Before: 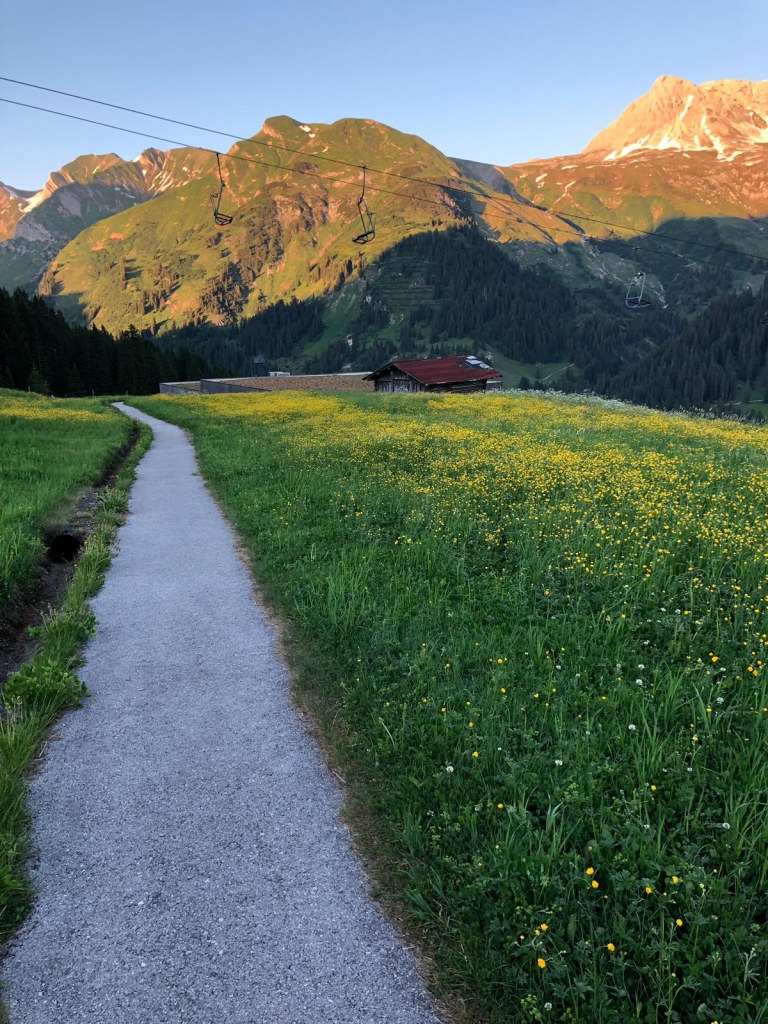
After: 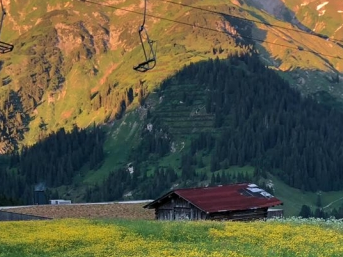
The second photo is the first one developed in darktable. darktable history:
velvia: strength 14.45%
crop: left 28.618%, top 16.86%, right 26.678%, bottom 57.961%
